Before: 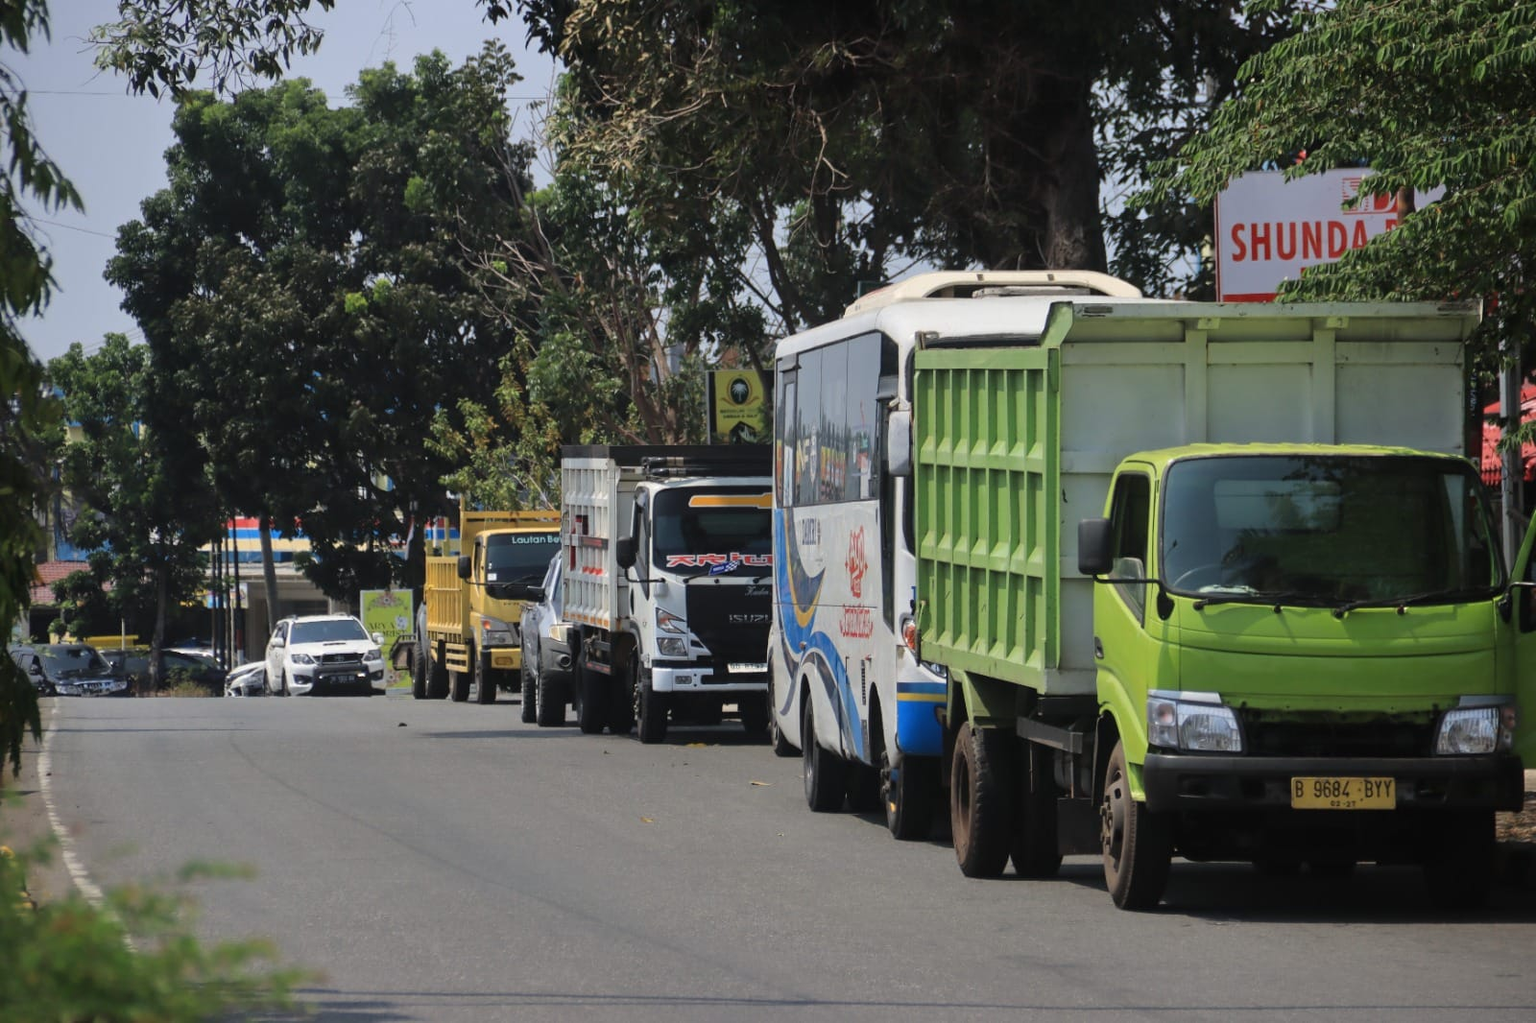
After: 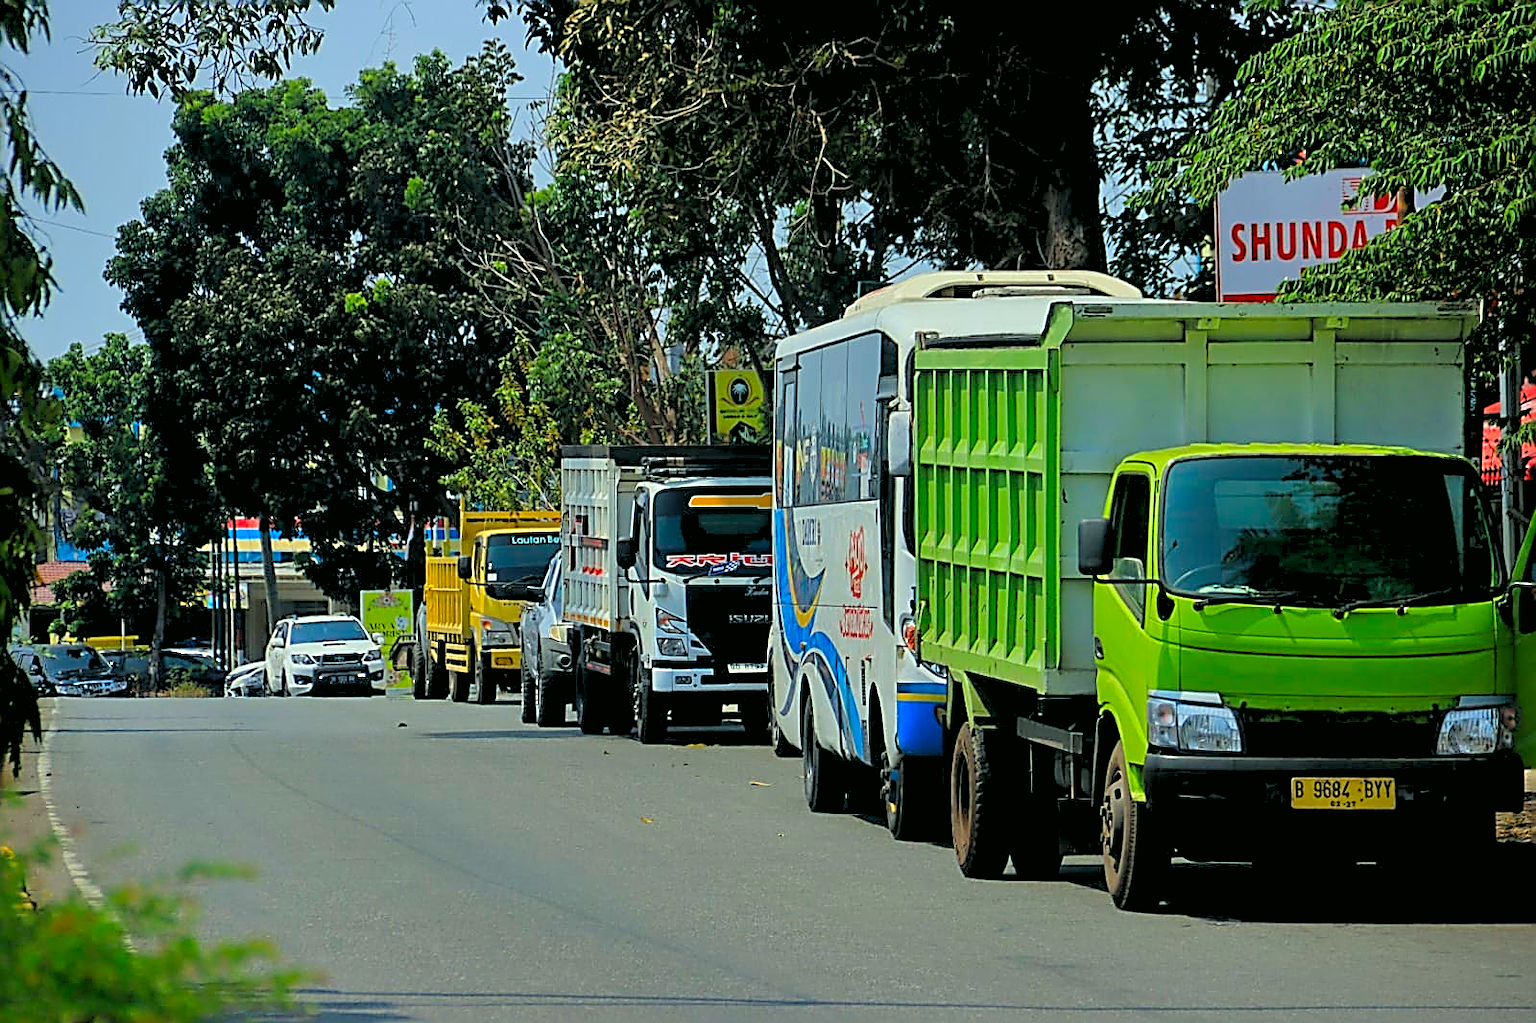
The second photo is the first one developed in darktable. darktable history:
sharpen: amount 2
color balance rgb: perceptual saturation grading › global saturation 20%, global vibrance 20%
rgb levels: preserve colors sum RGB, levels [[0.038, 0.433, 0.934], [0, 0.5, 1], [0, 0.5, 1]]
color correction: highlights a* -7.33, highlights b* 1.26, shadows a* -3.55, saturation 1.4
shadows and highlights: shadows 24.5, highlights -78.15, soften with gaussian
